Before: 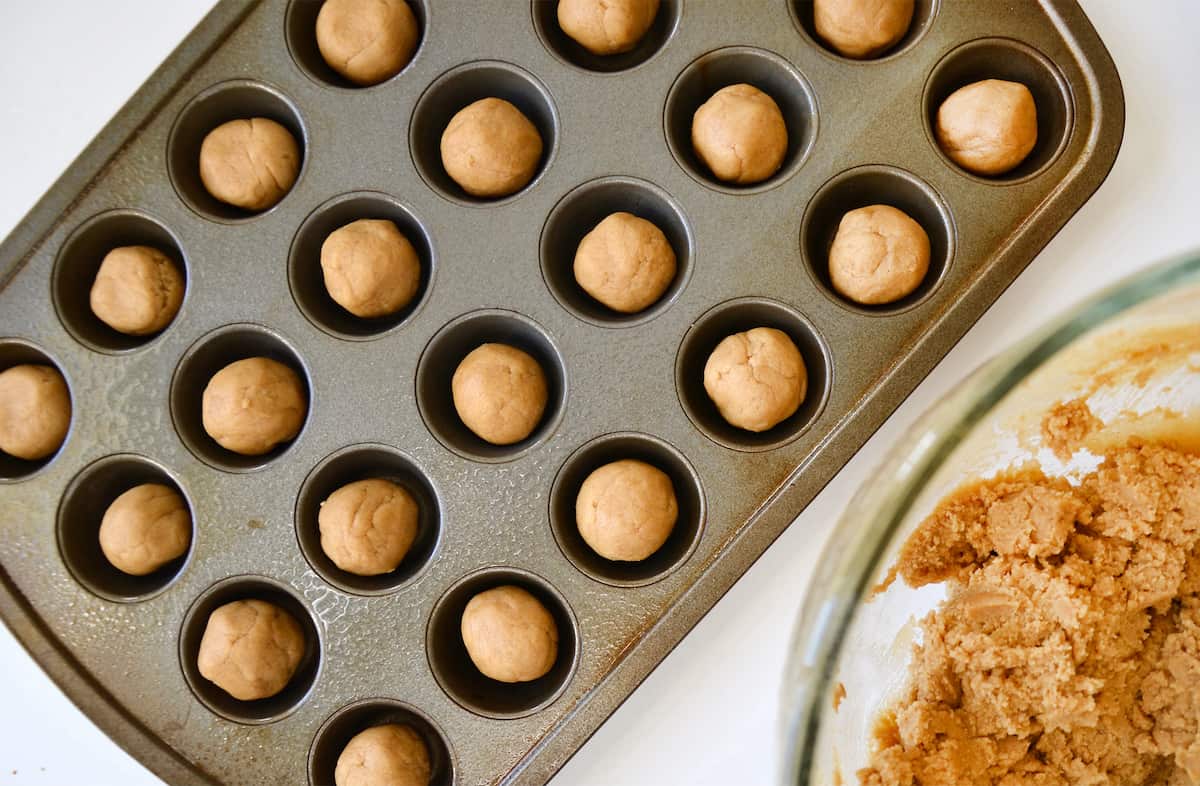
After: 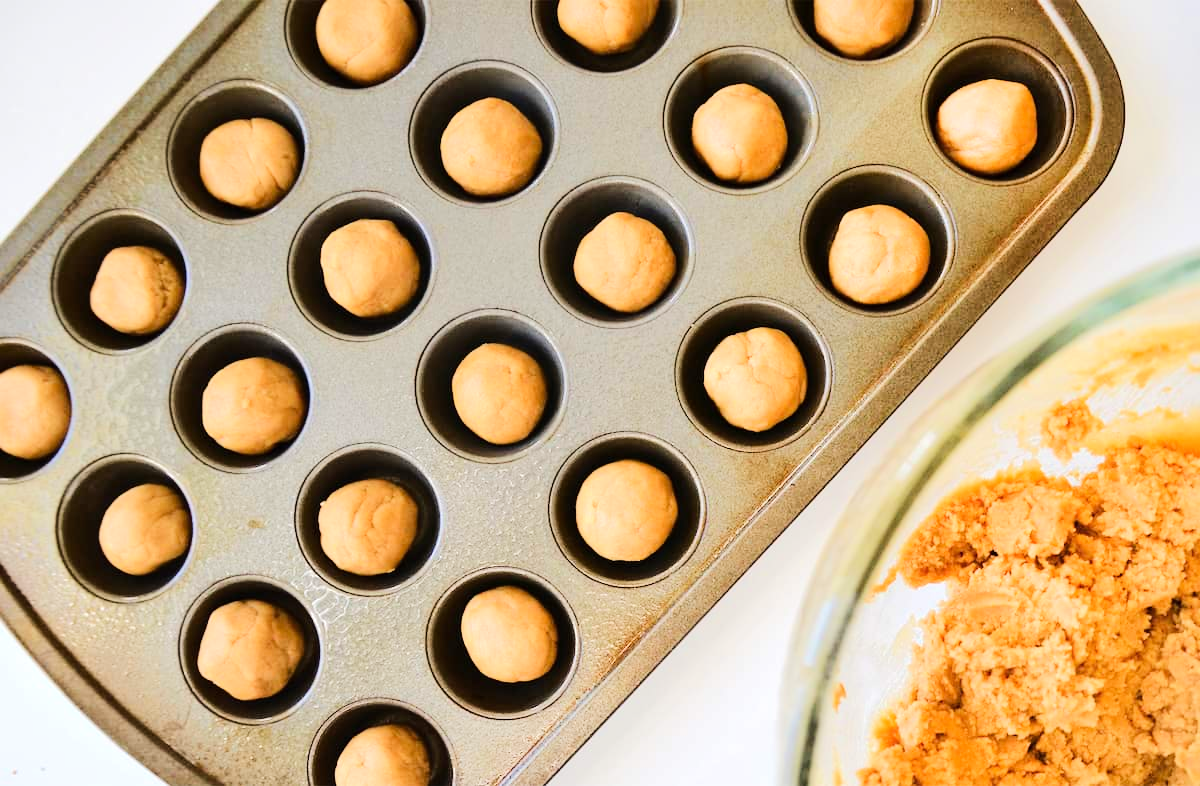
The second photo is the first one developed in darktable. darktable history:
tone equalizer: -7 EV 0.146 EV, -6 EV 0.567 EV, -5 EV 1.18 EV, -4 EV 1.3 EV, -3 EV 1.15 EV, -2 EV 0.6 EV, -1 EV 0.157 EV, edges refinement/feathering 500, mask exposure compensation -1.57 EV, preserve details no
